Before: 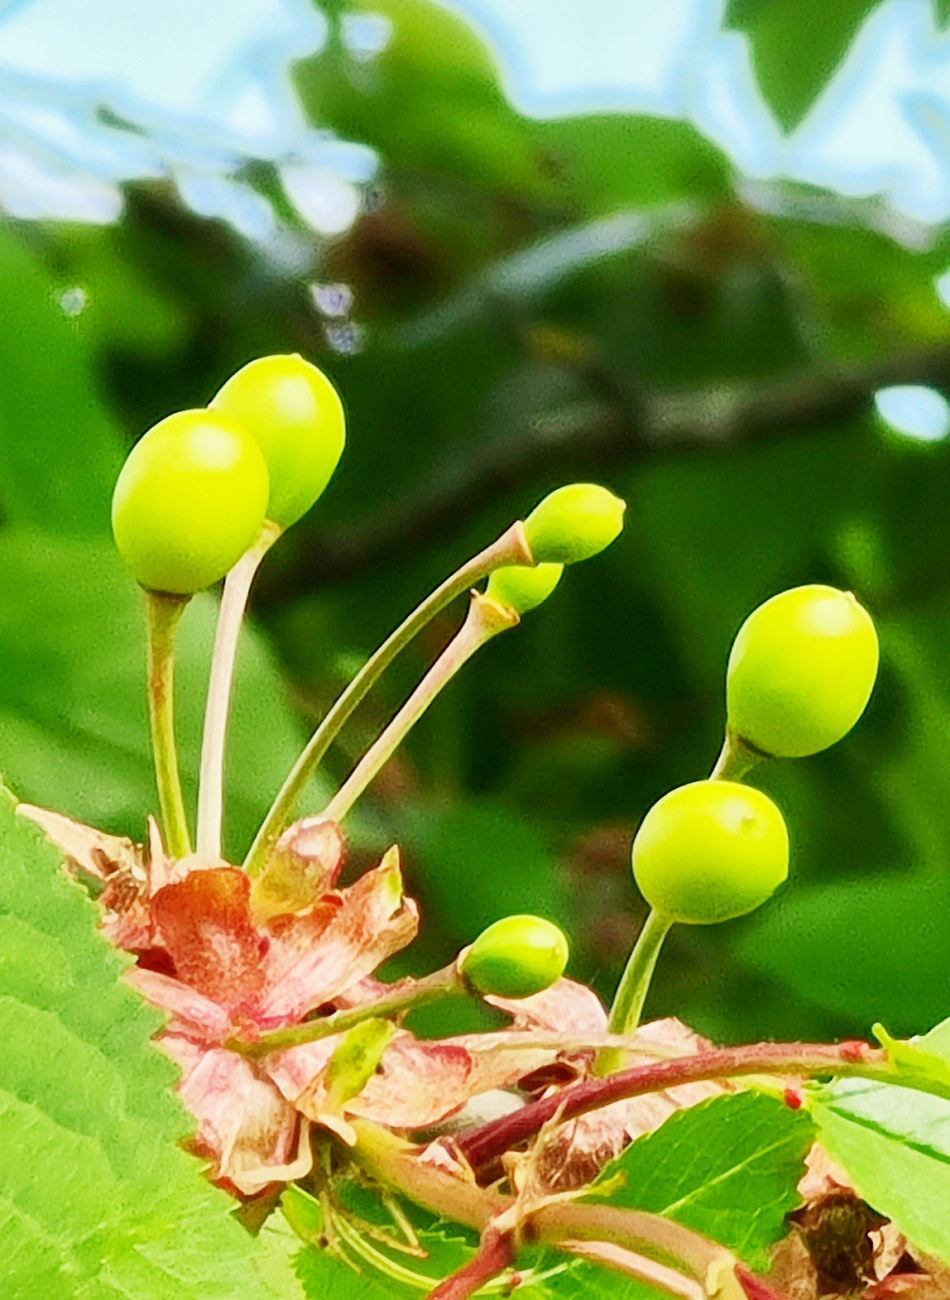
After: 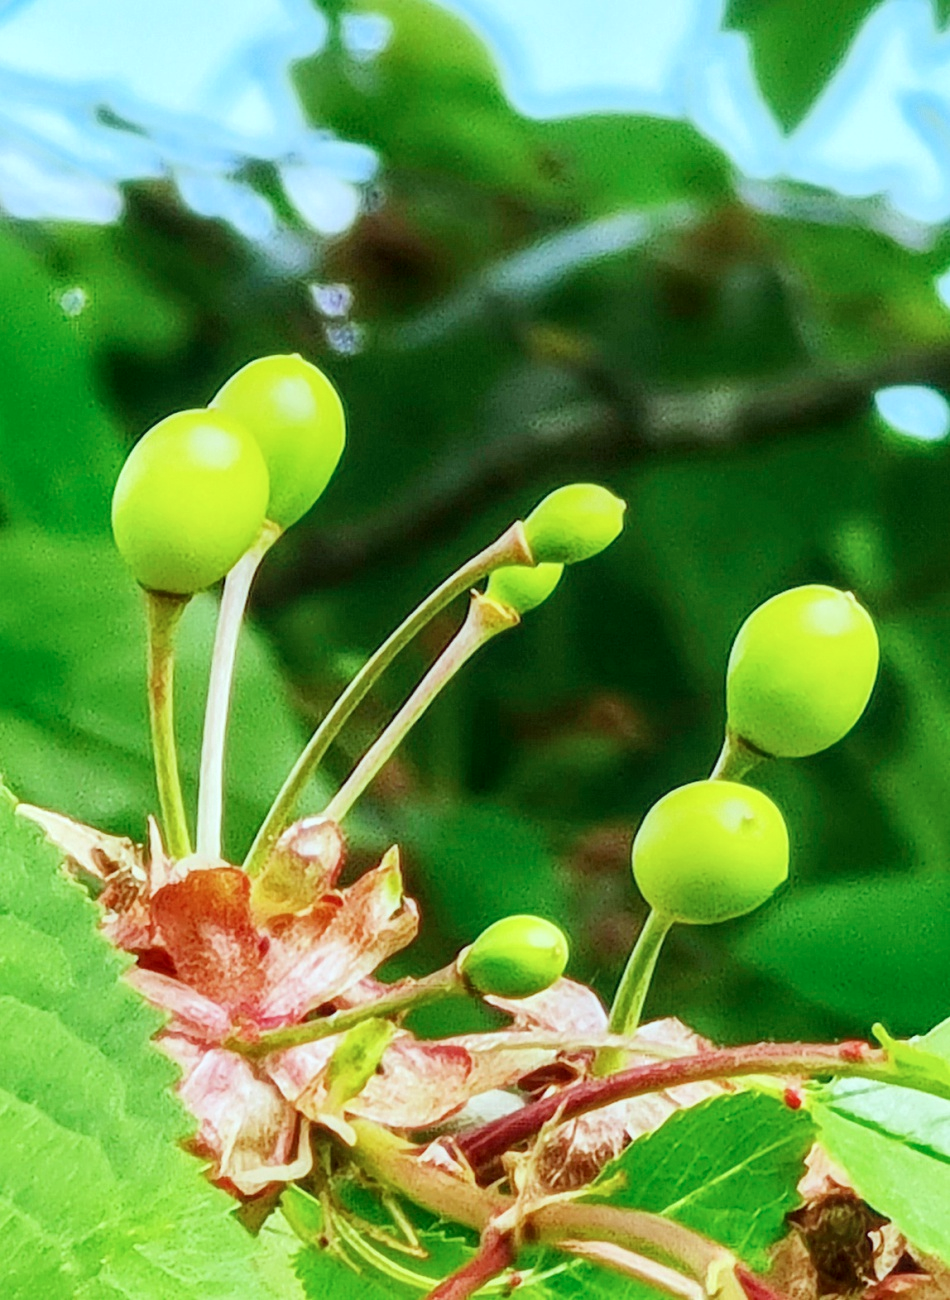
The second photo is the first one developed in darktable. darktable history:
color calibration: illuminant F (fluorescent), F source F9 (Cool White Deluxe 4150 K) – high CRI, x 0.374, y 0.373, temperature 4155.53 K
local contrast: on, module defaults
